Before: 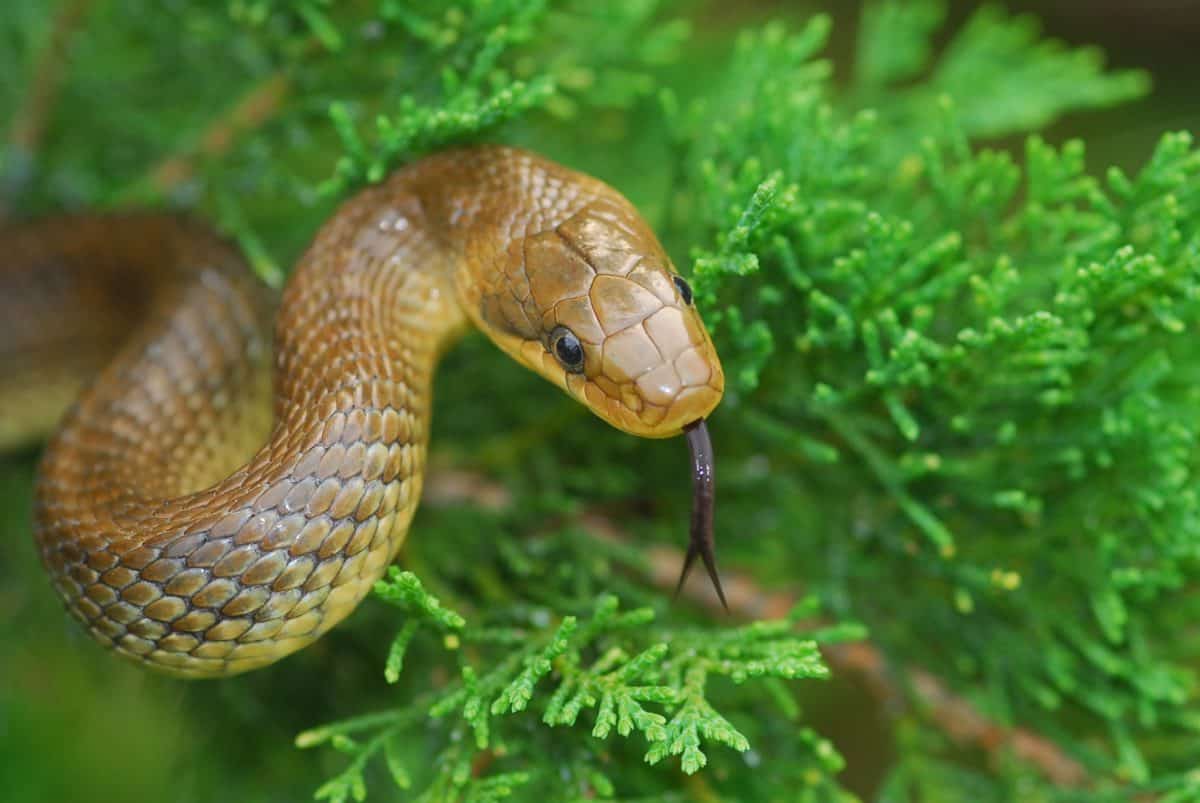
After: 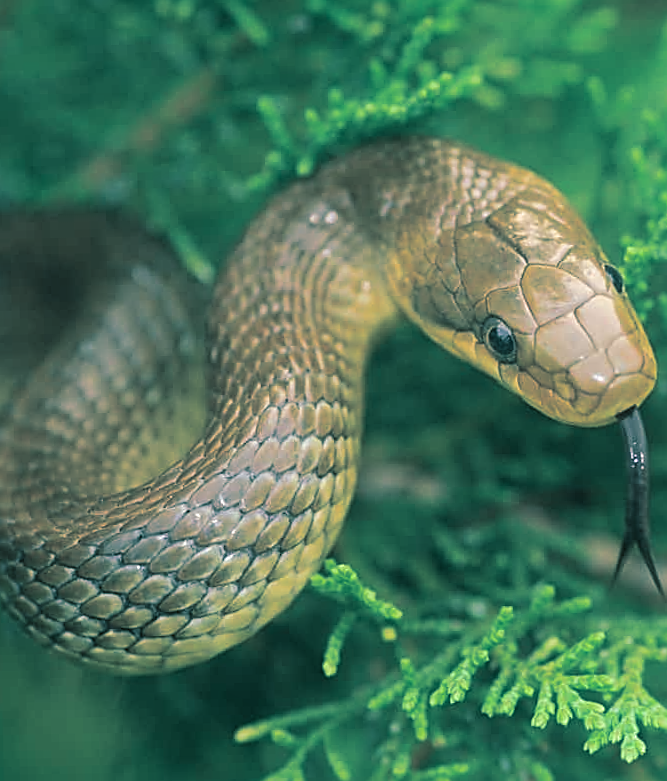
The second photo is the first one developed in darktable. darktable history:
sharpen: radius 2.531, amount 0.628
crop: left 5.114%, right 38.589%
rotate and perspective: rotation -1°, crop left 0.011, crop right 0.989, crop top 0.025, crop bottom 0.975
split-toning: shadows › hue 186.43°, highlights › hue 49.29°, compress 30.29%
bloom: on, module defaults
